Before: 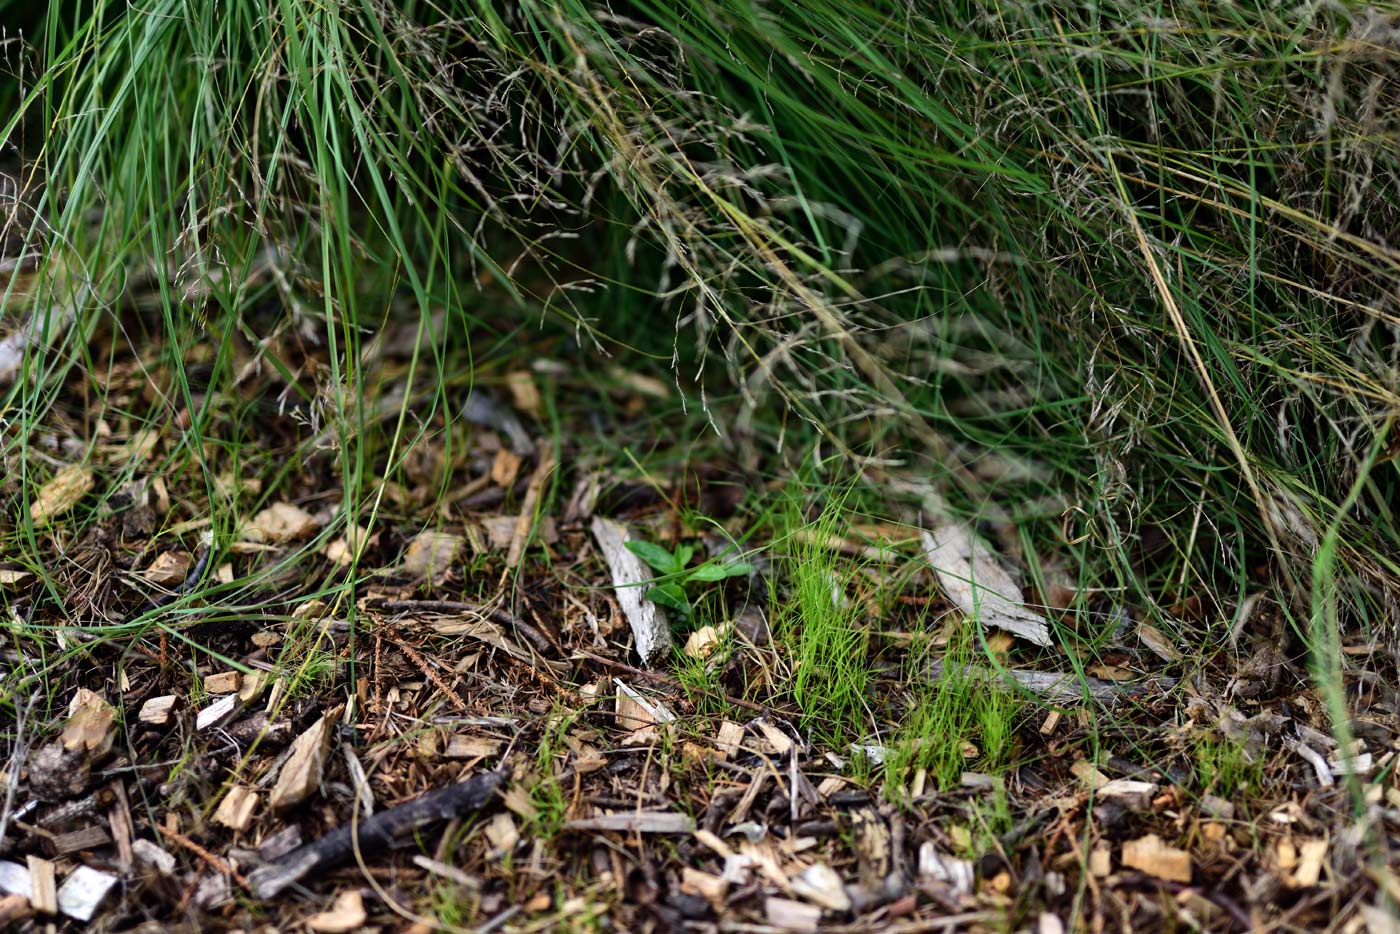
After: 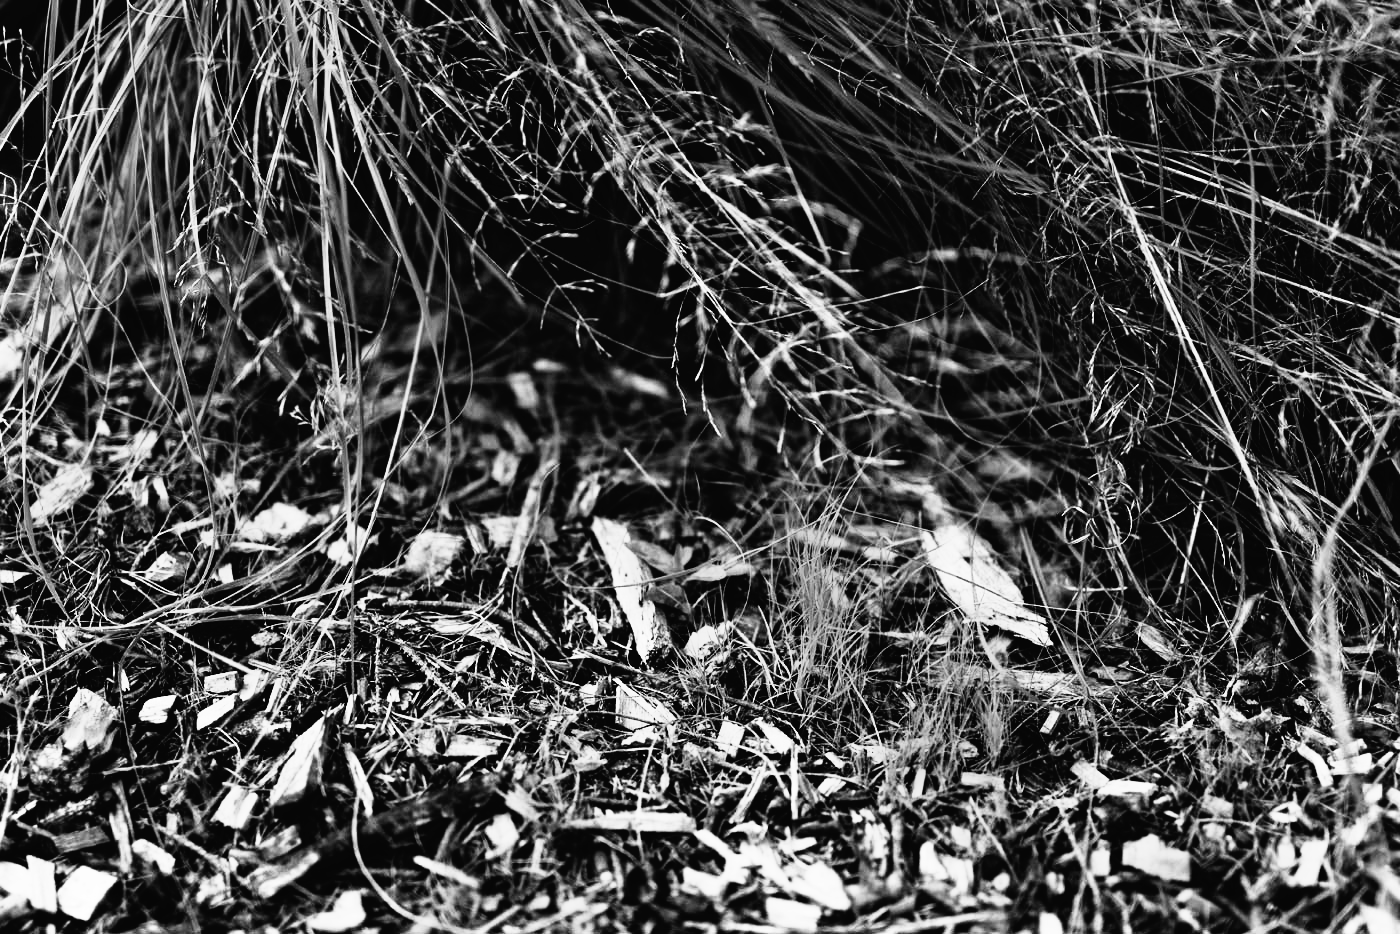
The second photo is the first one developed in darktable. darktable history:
monochrome: a -4.13, b 5.16, size 1
shadows and highlights: shadows 0, highlights 40
tone curve: curves: ch0 [(0, 0.016) (0.11, 0.039) (0.259, 0.235) (0.383, 0.437) (0.499, 0.597) (0.733, 0.867) (0.843, 0.948) (1, 1)], color space Lab, linked channels, preserve colors none
contrast brightness saturation: contrast 0.26, brightness 0.02, saturation 0.87
